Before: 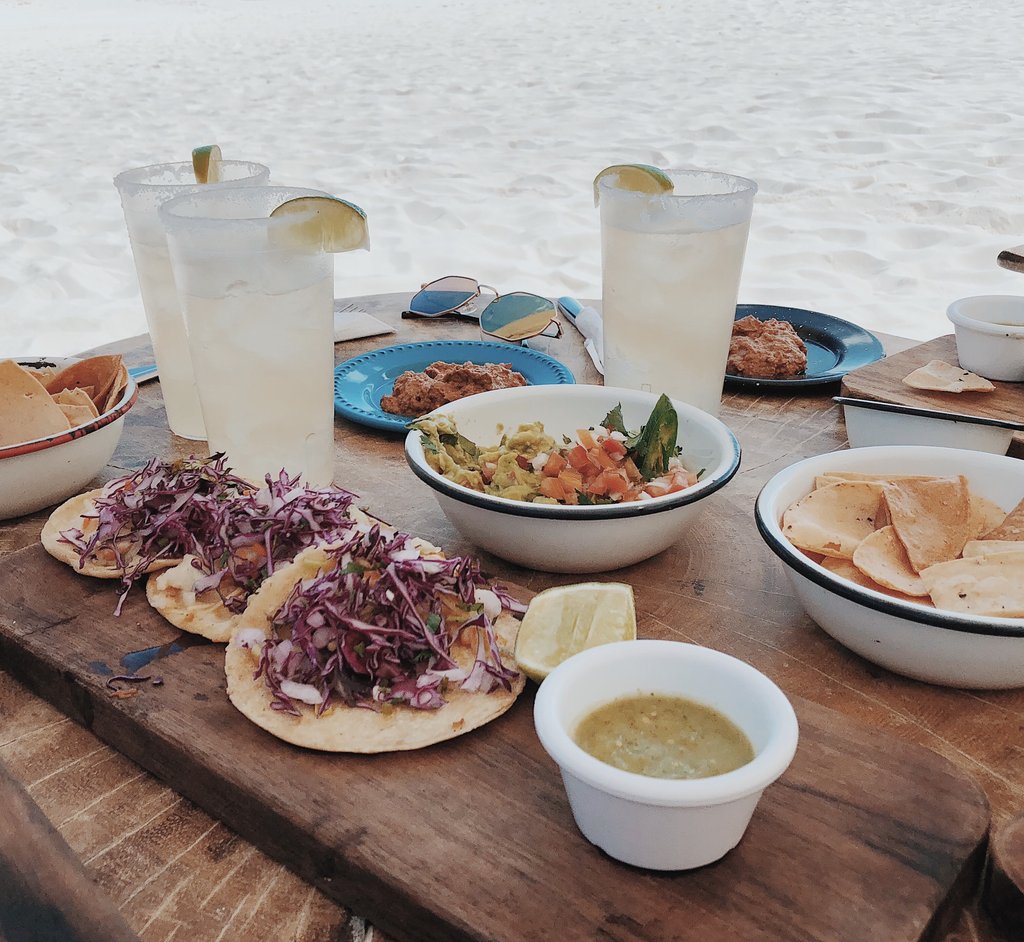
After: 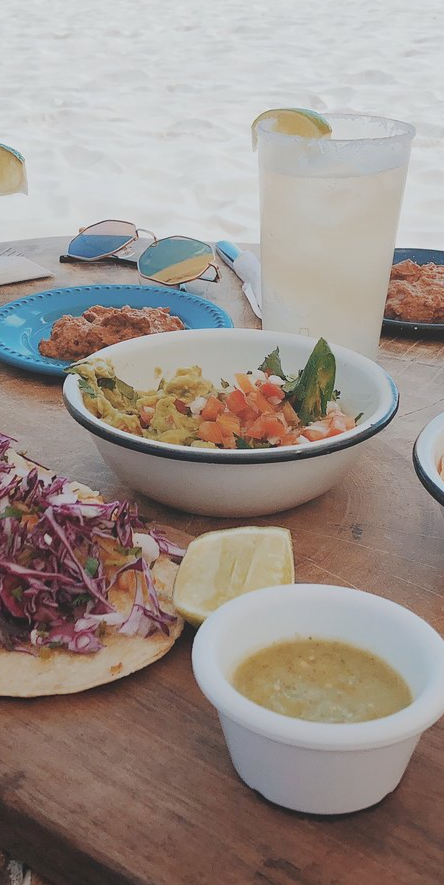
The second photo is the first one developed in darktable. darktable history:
crop: left 33.452%, top 6.025%, right 23.155%
local contrast: detail 70%
